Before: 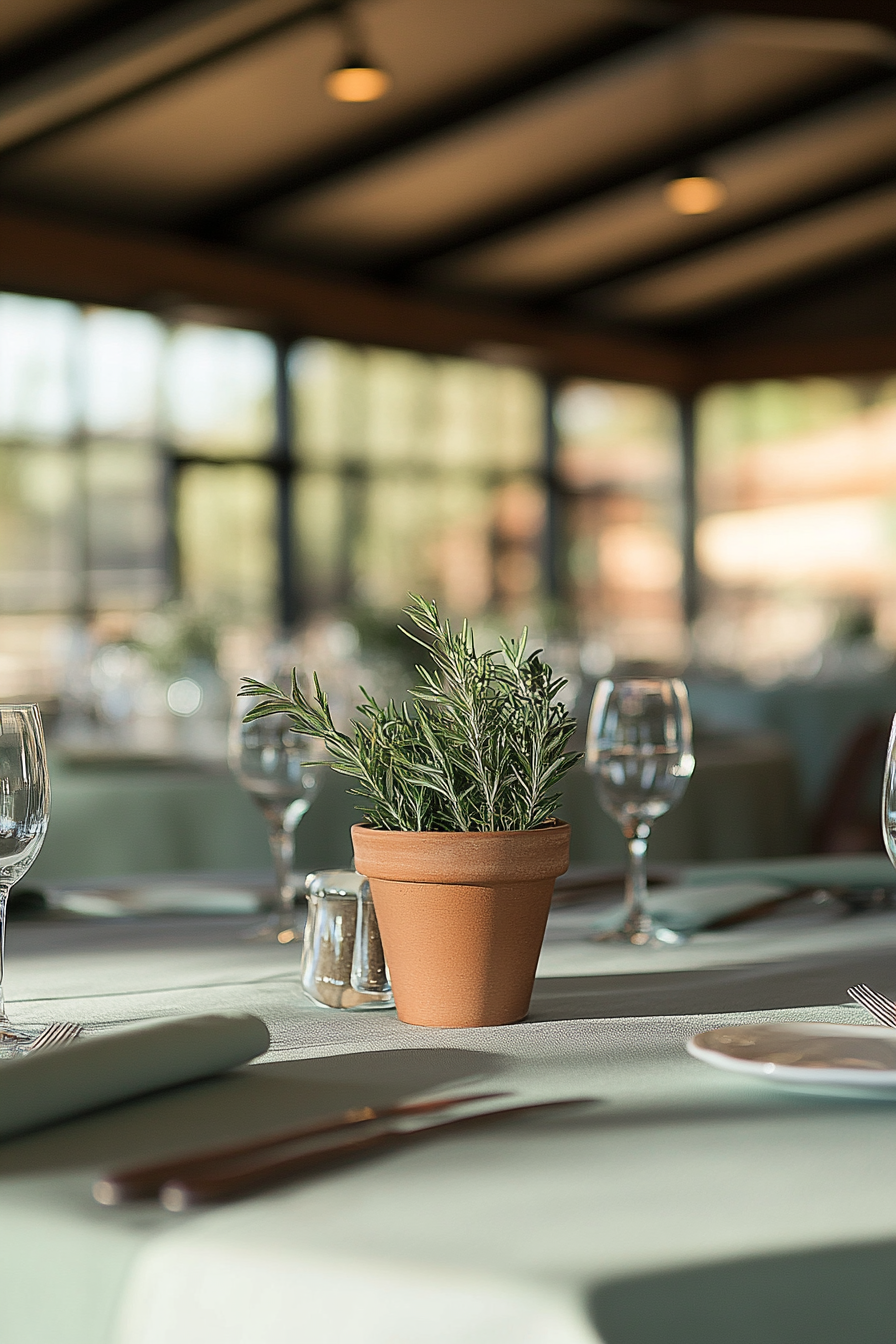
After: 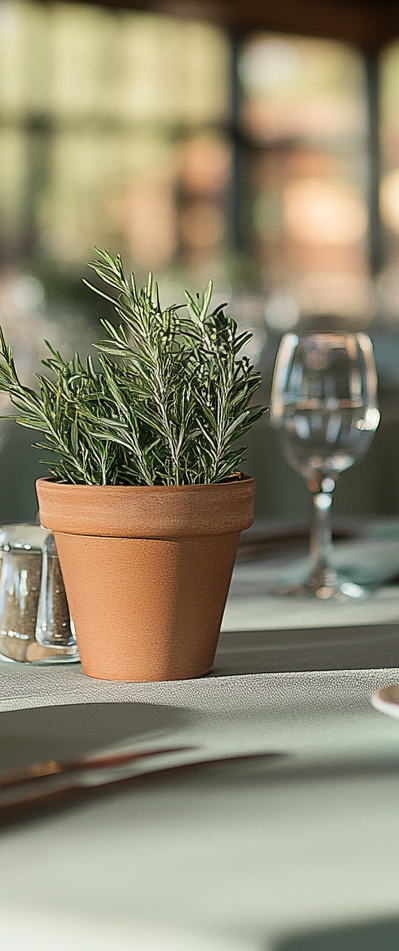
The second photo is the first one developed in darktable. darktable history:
crop: left 35.239%, top 25.763%, right 20.169%, bottom 3.425%
